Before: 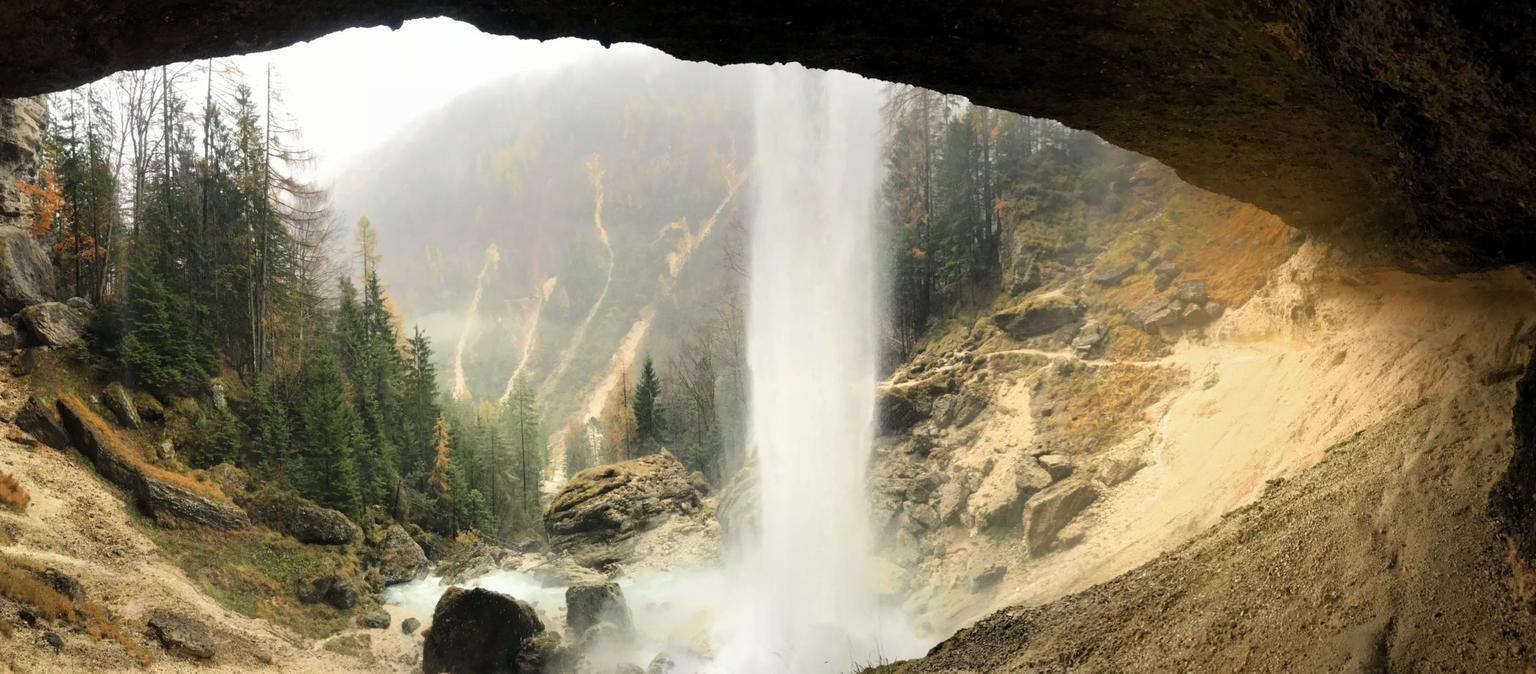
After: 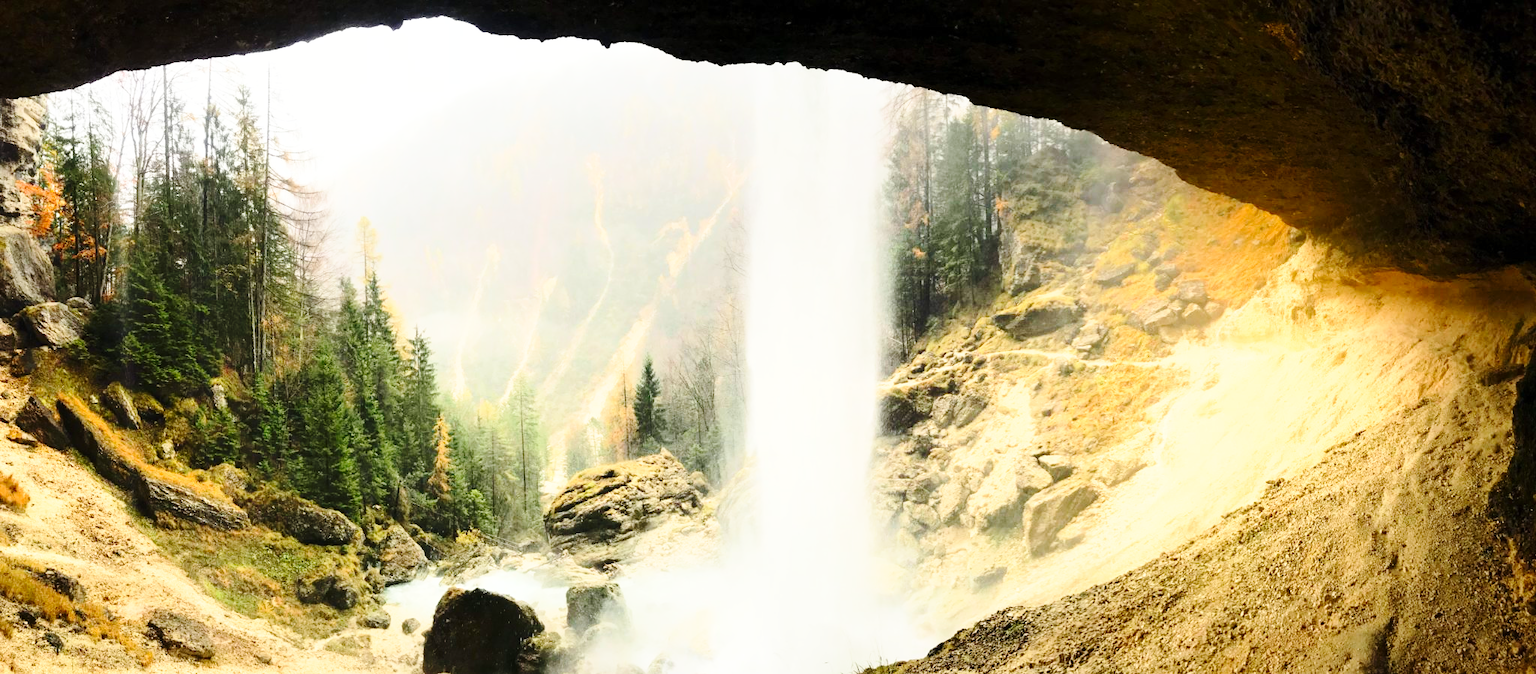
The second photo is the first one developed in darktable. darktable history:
base curve: curves: ch0 [(0, 0) (0.028, 0.03) (0.121, 0.232) (0.46, 0.748) (0.859, 0.968) (1, 1)], preserve colors none
contrast brightness saturation: contrast 0.23, brightness 0.1, saturation 0.29
